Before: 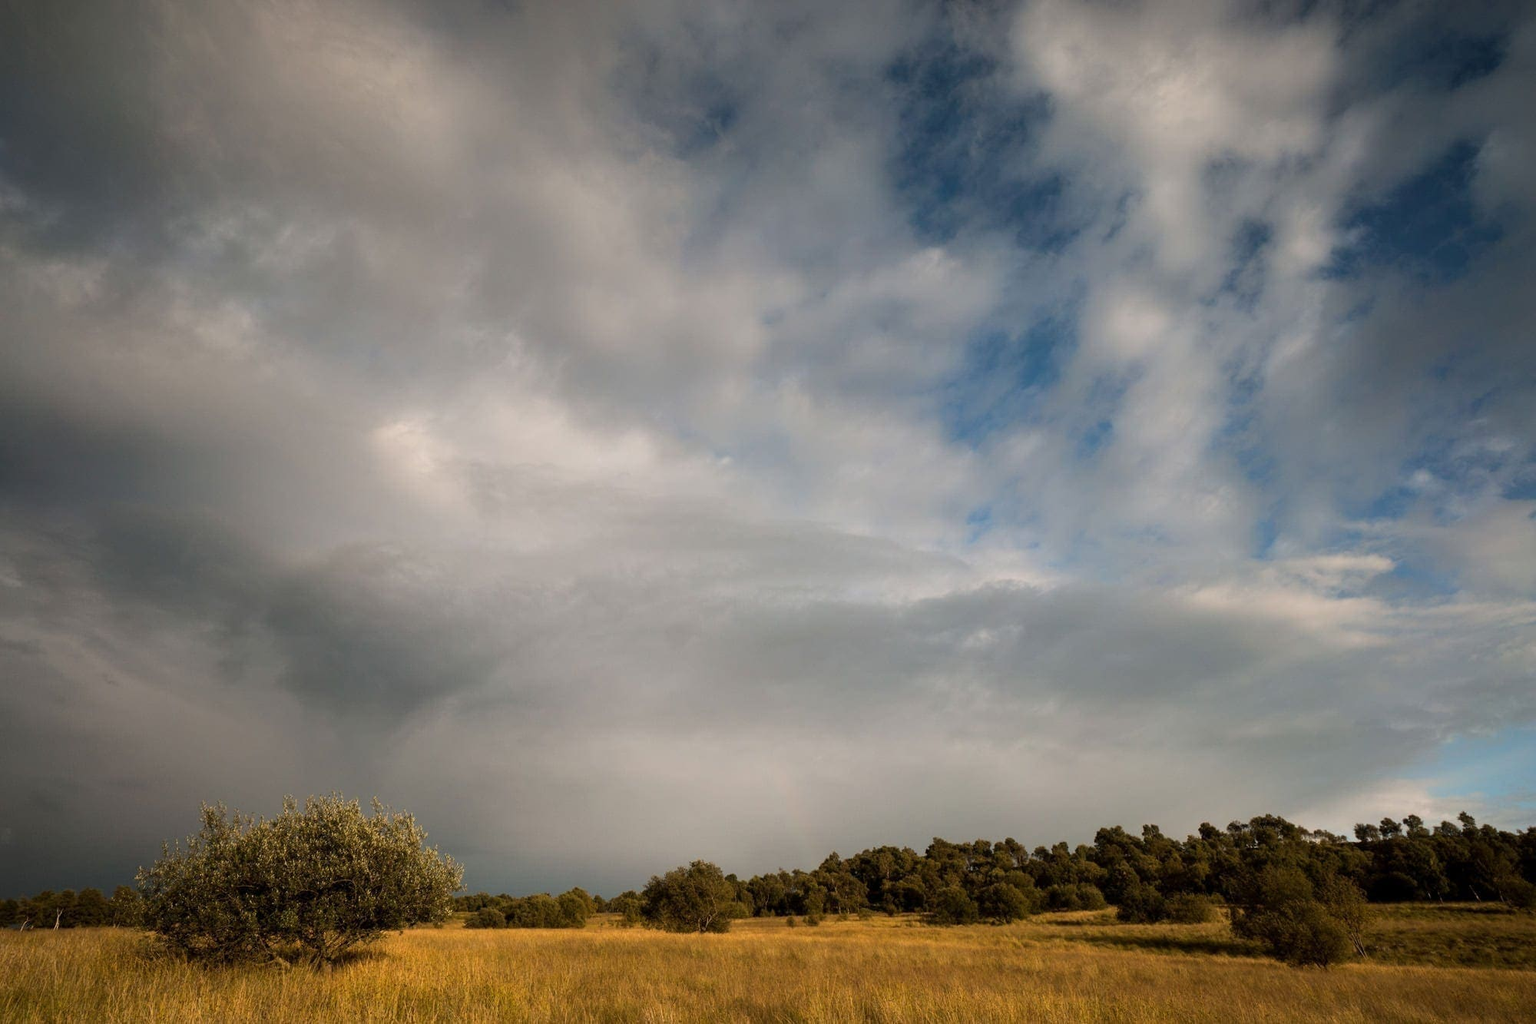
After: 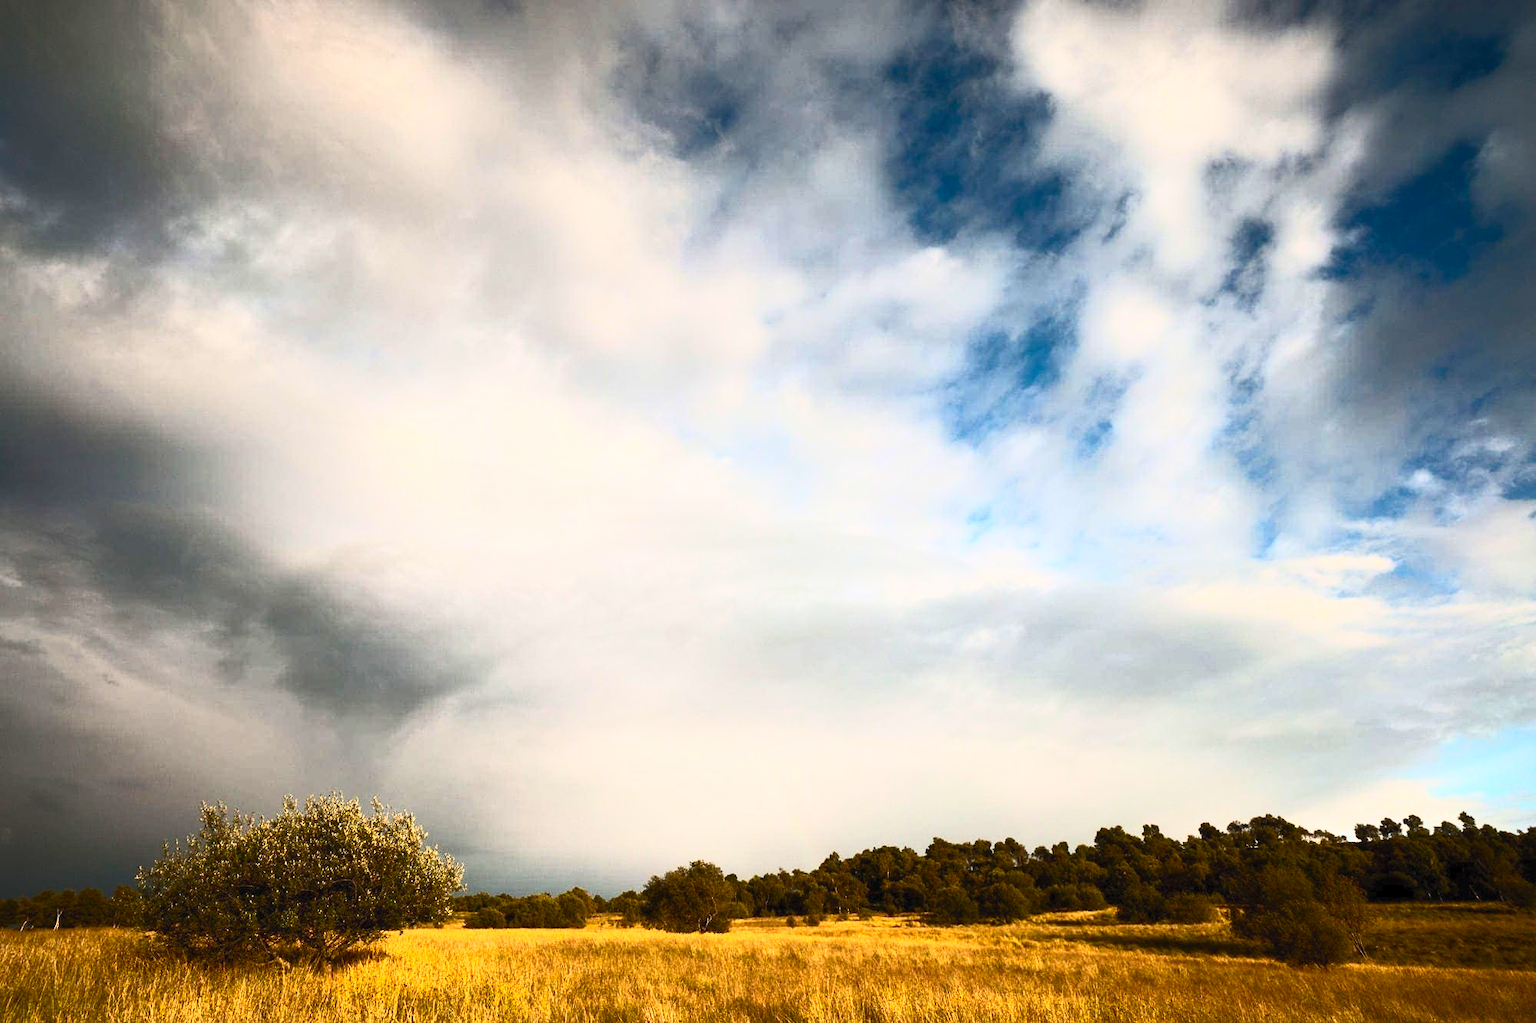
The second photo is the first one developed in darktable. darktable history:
contrast brightness saturation: contrast 0.848, brightness 0.608, saturation 0.583
